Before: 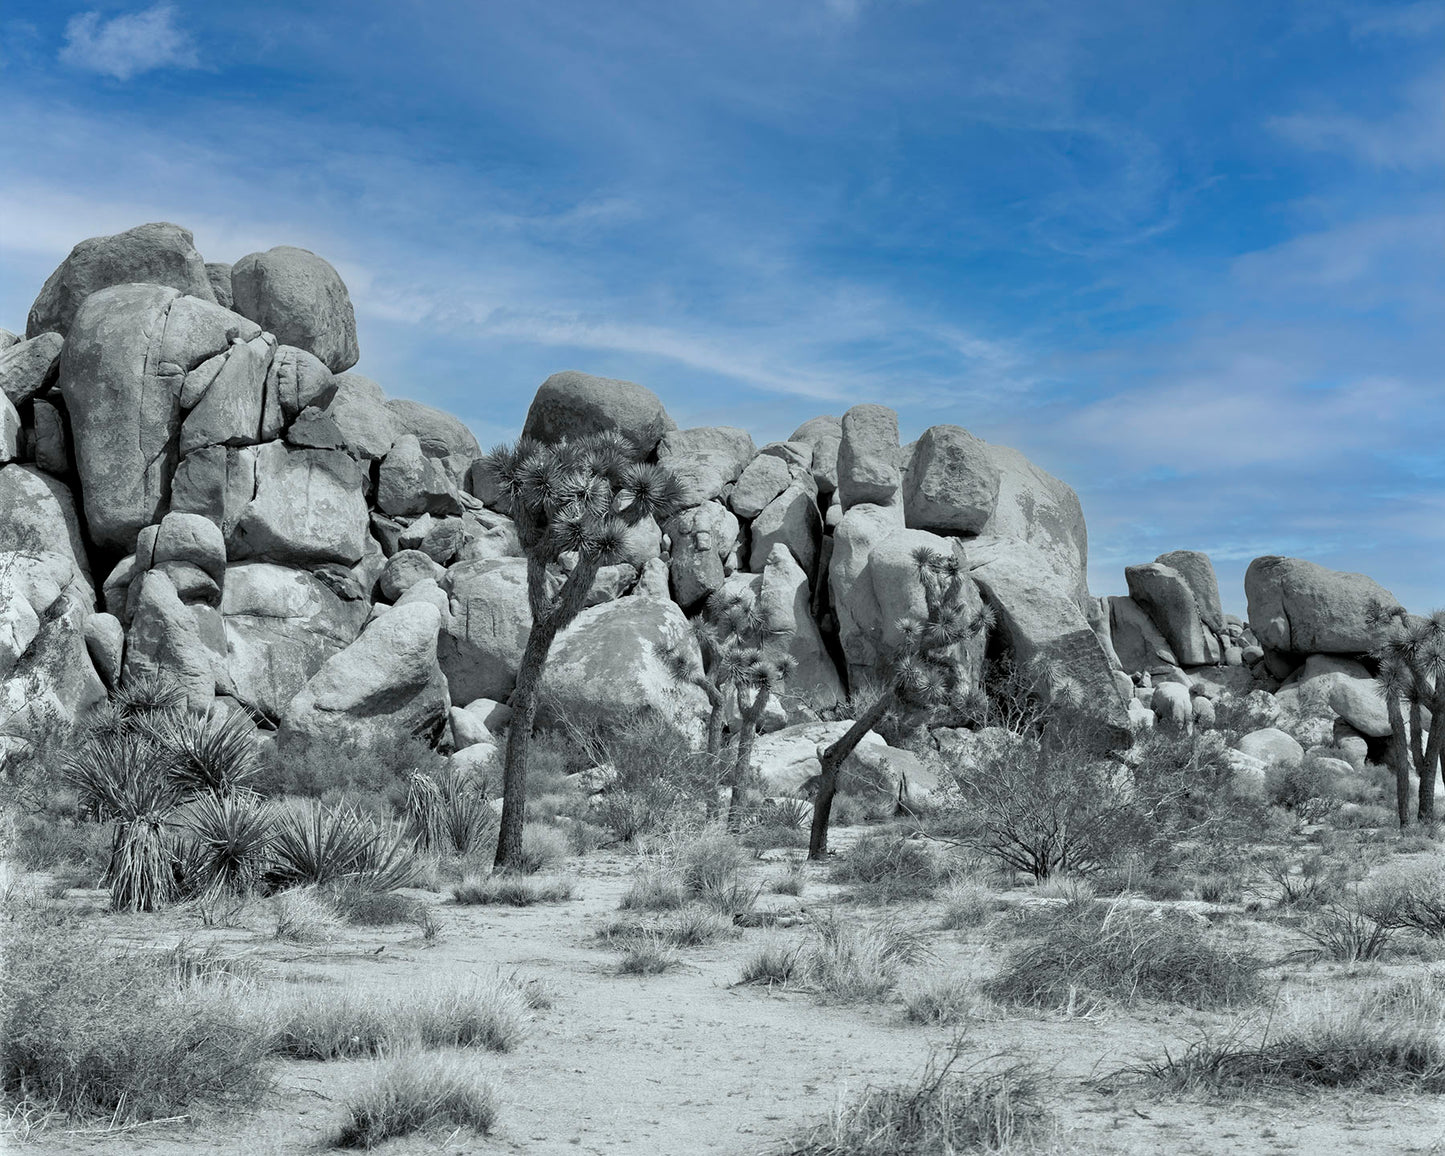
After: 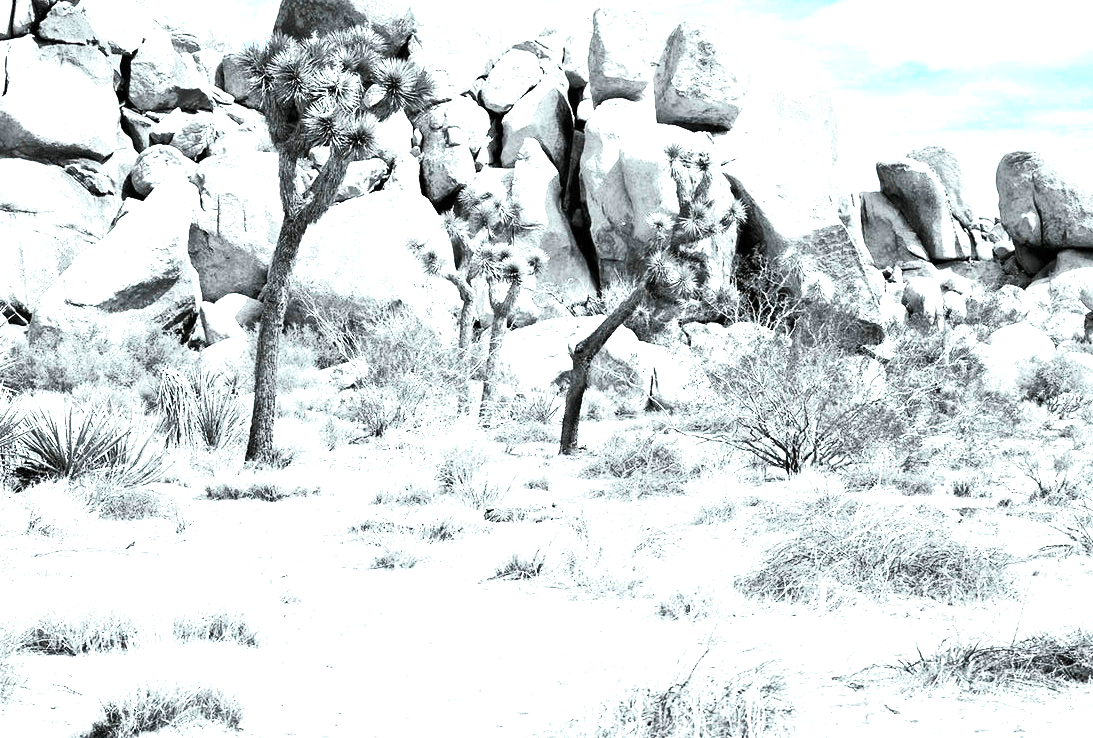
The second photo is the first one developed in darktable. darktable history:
exposure: black level correction 0, exposure 1.45 EV, compensate exposure bias true, compensate highlight preservation false
tone equalizer: -8 EV -0.75 EV, -7 EV -0.7 EV, -6 EV -0.6 EV, -5 EV -0.4 EV, -3 EV 0.4 EV, -2 EV 0.6 EV, -1 EV 0.7 EV, +0 EV 0.75 EV, edges refinement/feathering 500, mask exposure compensation -1.57 EV, preserve details no
crop and rotate: left 17.299%, top 35.115%, right 7.015%, bottom 1.024%
shadows and highlights: shadows 0, highlights 40
